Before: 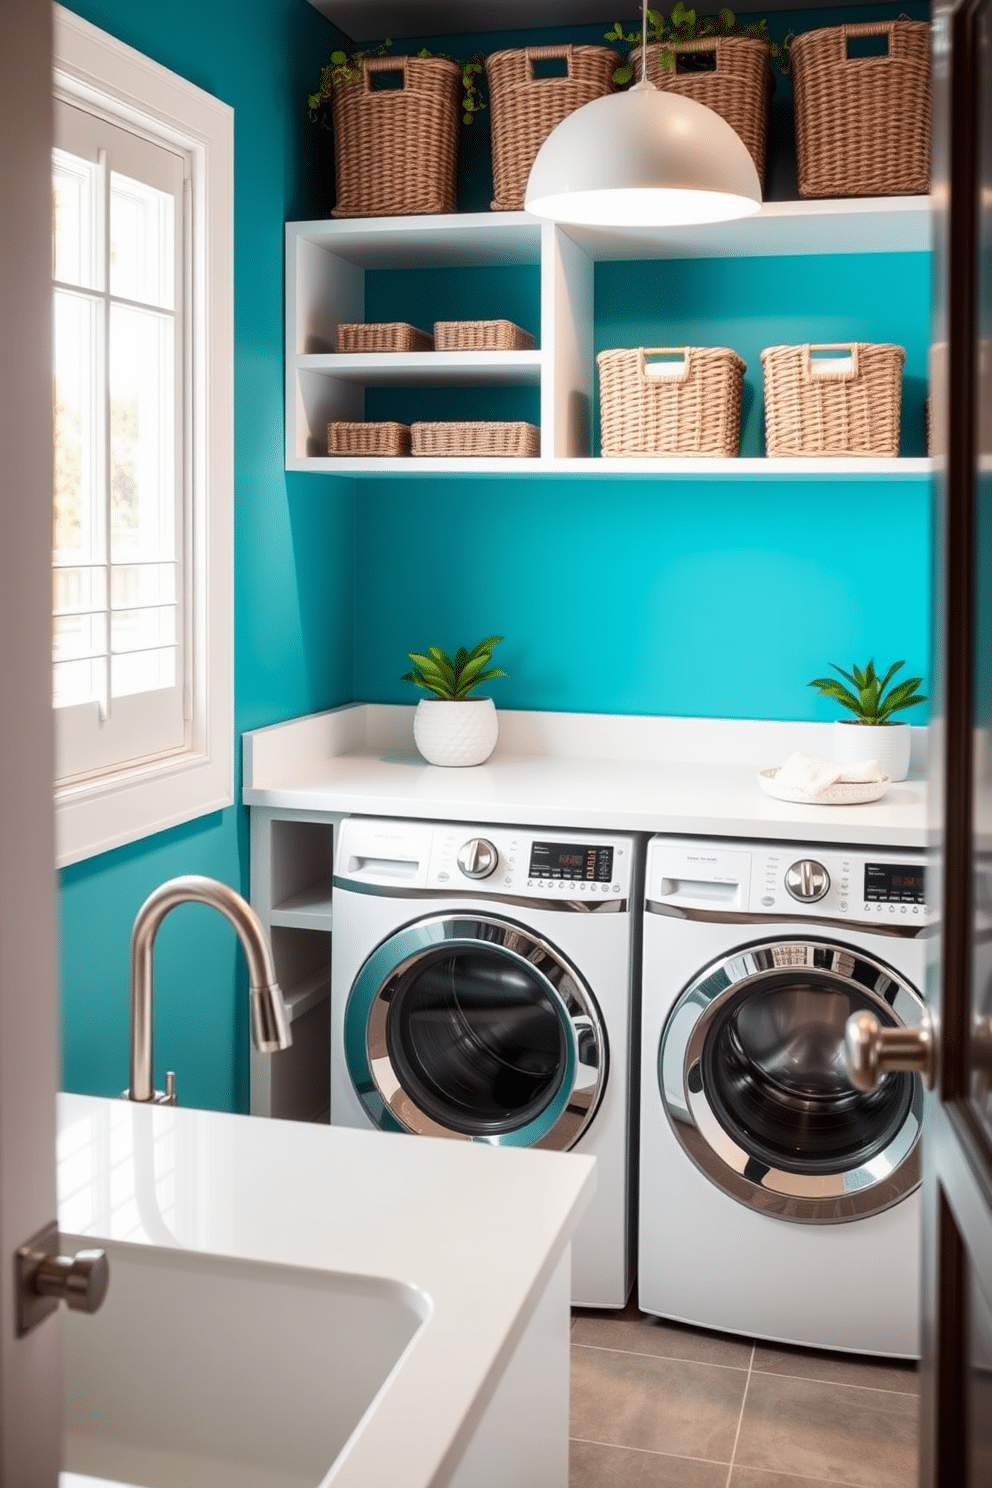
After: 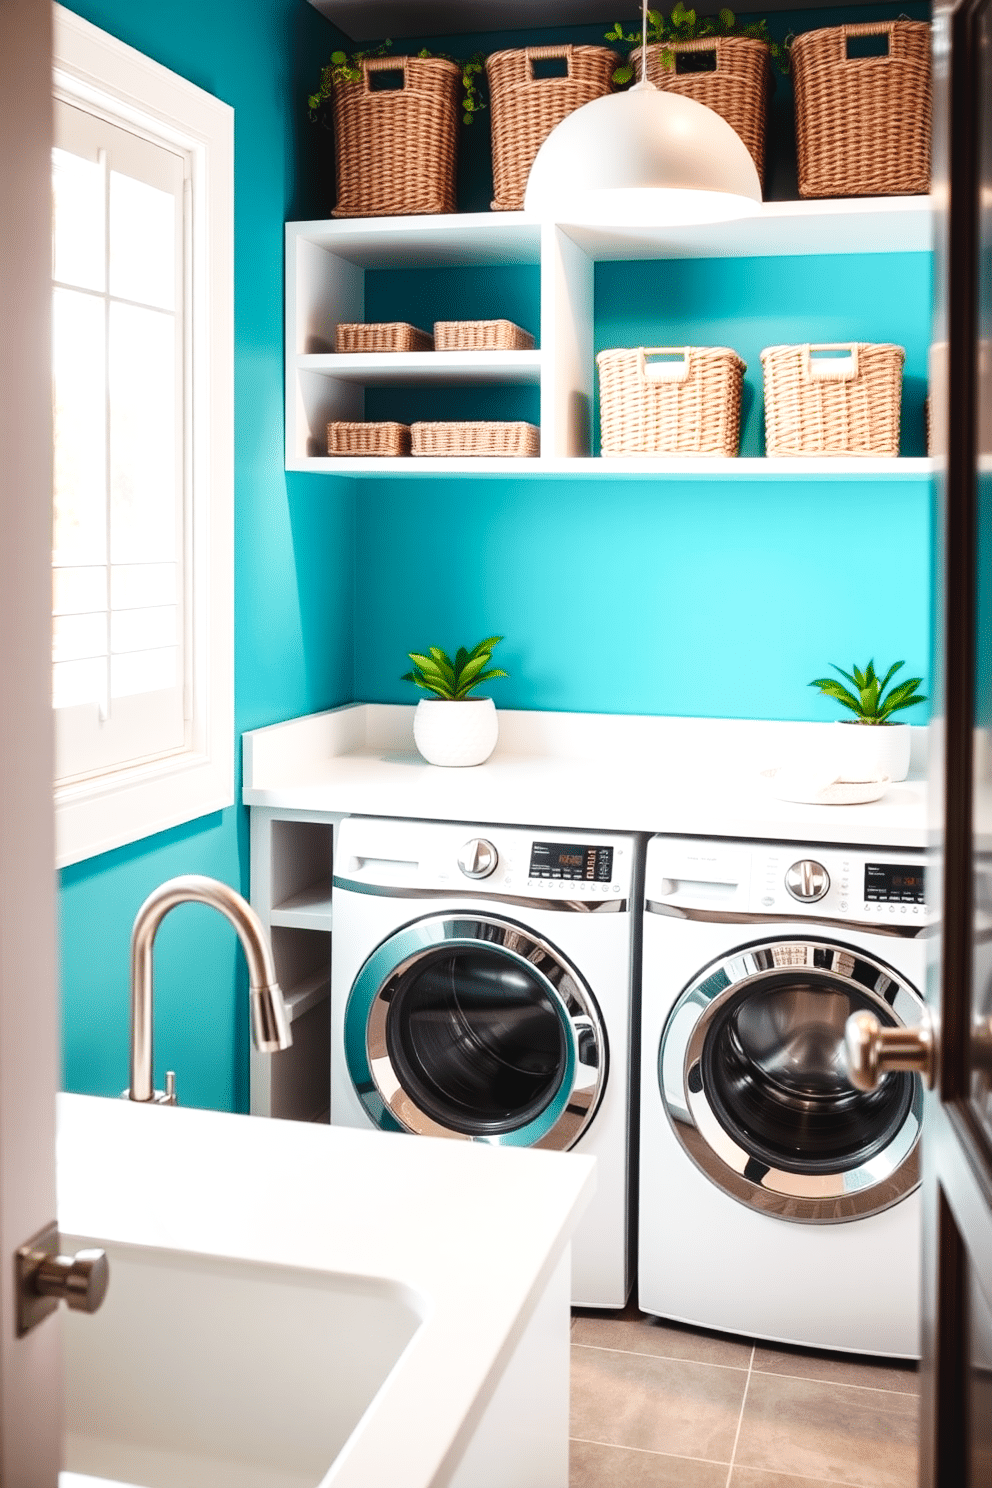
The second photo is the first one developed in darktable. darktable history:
tone curve: curves: ch0 [(0, 0) (0.003, 0.04) (0.011, 0.04) (0.025, 0.043) (0.044, 0.049) (0.069, 0.066) (0.1, 0.095) (0.136, 0.121) (0.177, 0.154) (0.224, 0.211) (0.277, 0.281) (0.335, 0.358) (0.399, 0.452) (0.468, 0.54) (0.543, 0.628) (0.623, 0.721) (0.709, 0.801) (0.801, 0.883) (0.898, 0.948) (1, 1)], preserve colors none
exposure: exposure 0.367 EV, compensate highlight preservation false
